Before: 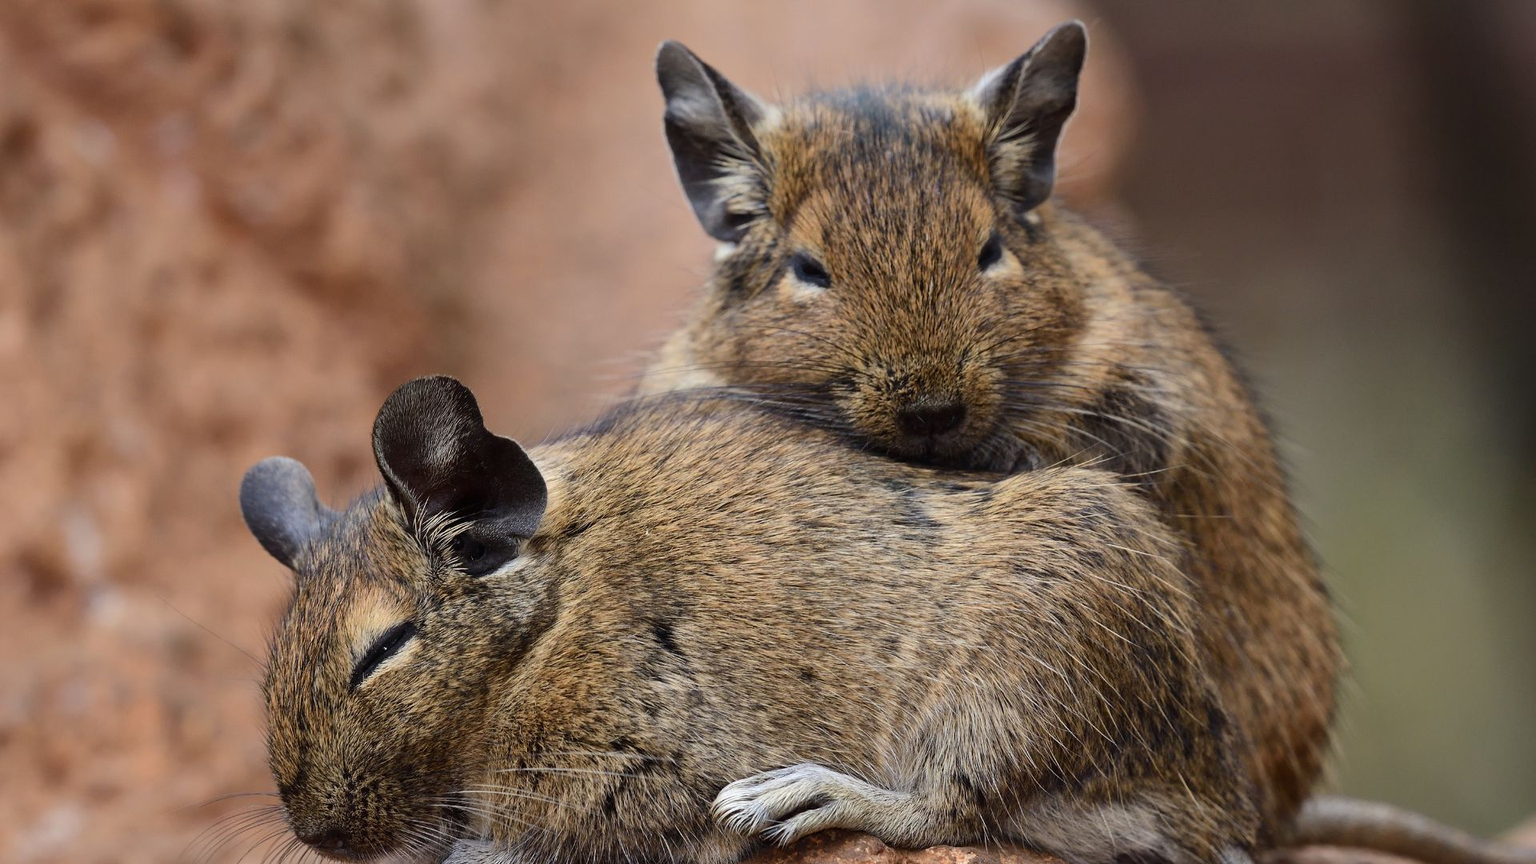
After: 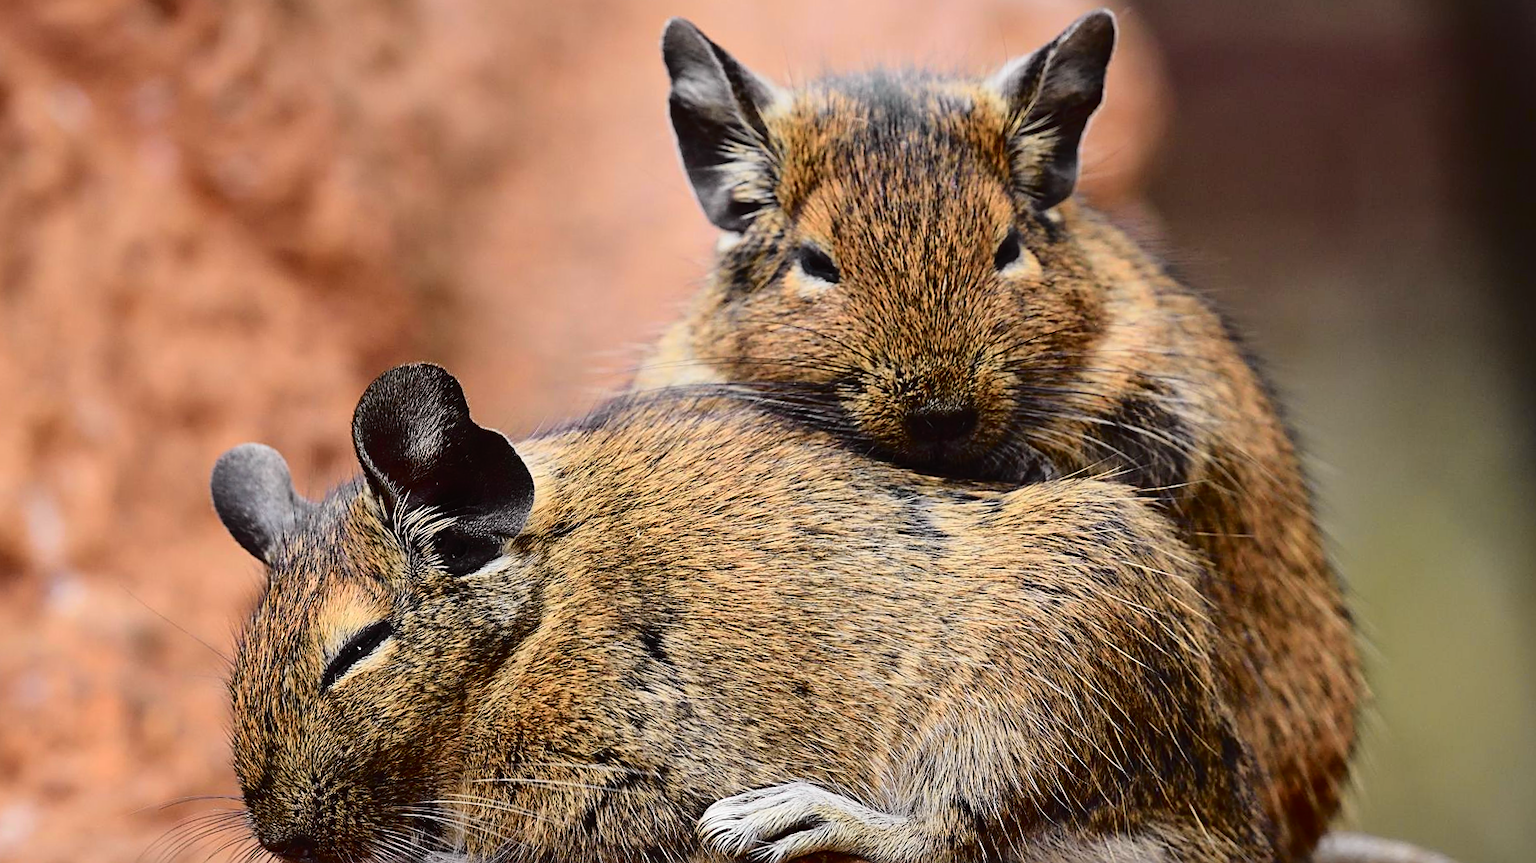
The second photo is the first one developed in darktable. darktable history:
crop and rotate: angle -1.69°
tone curve: curves: ch0 [(0, 0.014) (0.17, 0.099) (0.392, 0.438) (0.725, 0.828) (0.872, 0.918) (1, 0.981)]; ch1 [(0, 0) (0.402, 0.36) (0.489, 0.491) (0.5, 0.503) (0.515, 0.52) (0.545, 0.574) (0.615, 0.662) (0.701, 0.725) (1, 1)]; ch2 [(0, 0) (0.42, 0.458) (0.485, 0.499) (0.503, 0.503) (0.531, 0.542) (0.561, 0.594) (0.644, 0.694) (0.717, 0.753) (1, 0.991)], color space Lab, independent channels
sharpen: amount 0.55
